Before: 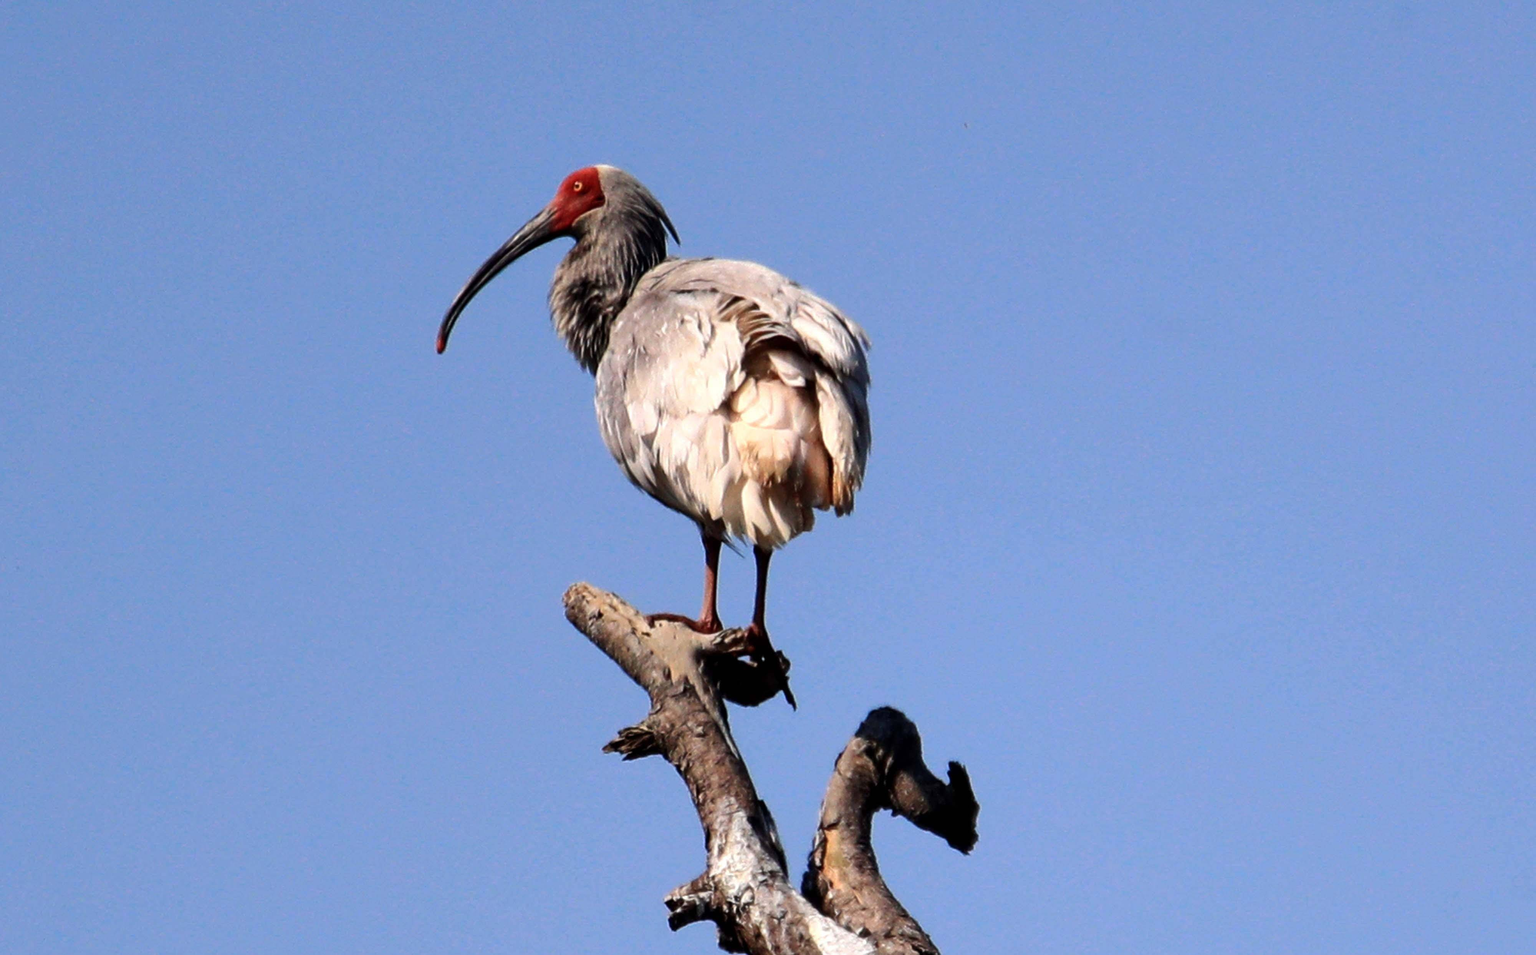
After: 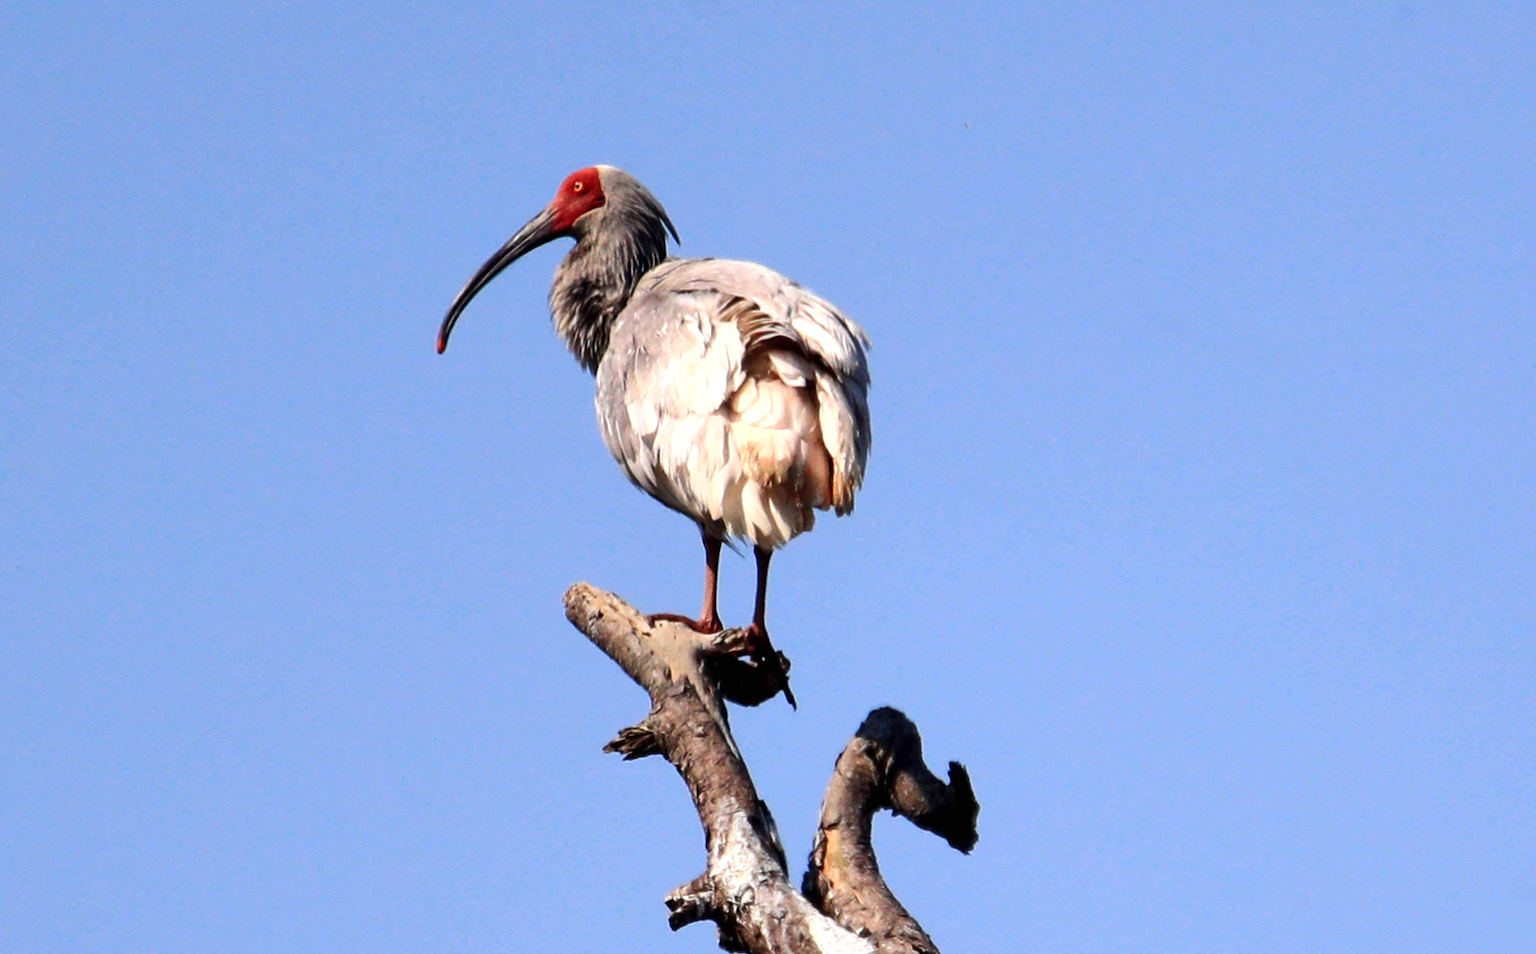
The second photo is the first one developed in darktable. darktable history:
levels: levels [0, 0.478, 1]
exposure: exposure 0.265 EV, compensate highlight preservation false
